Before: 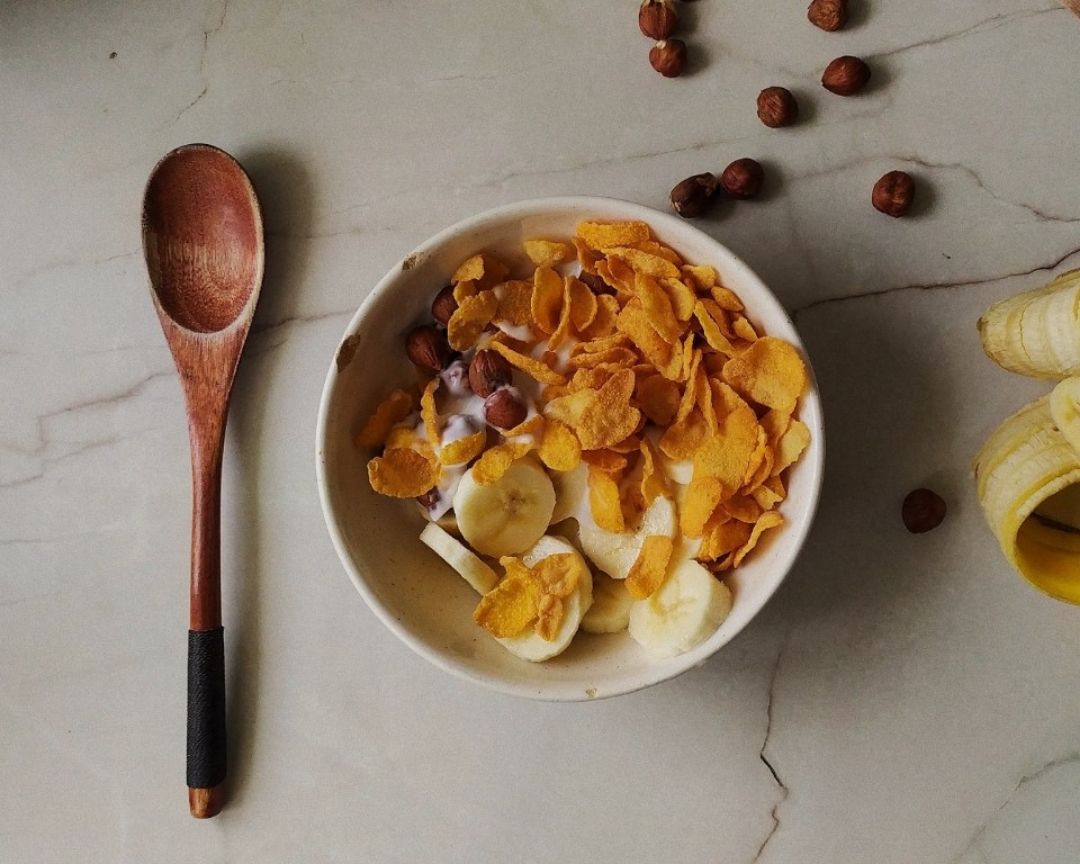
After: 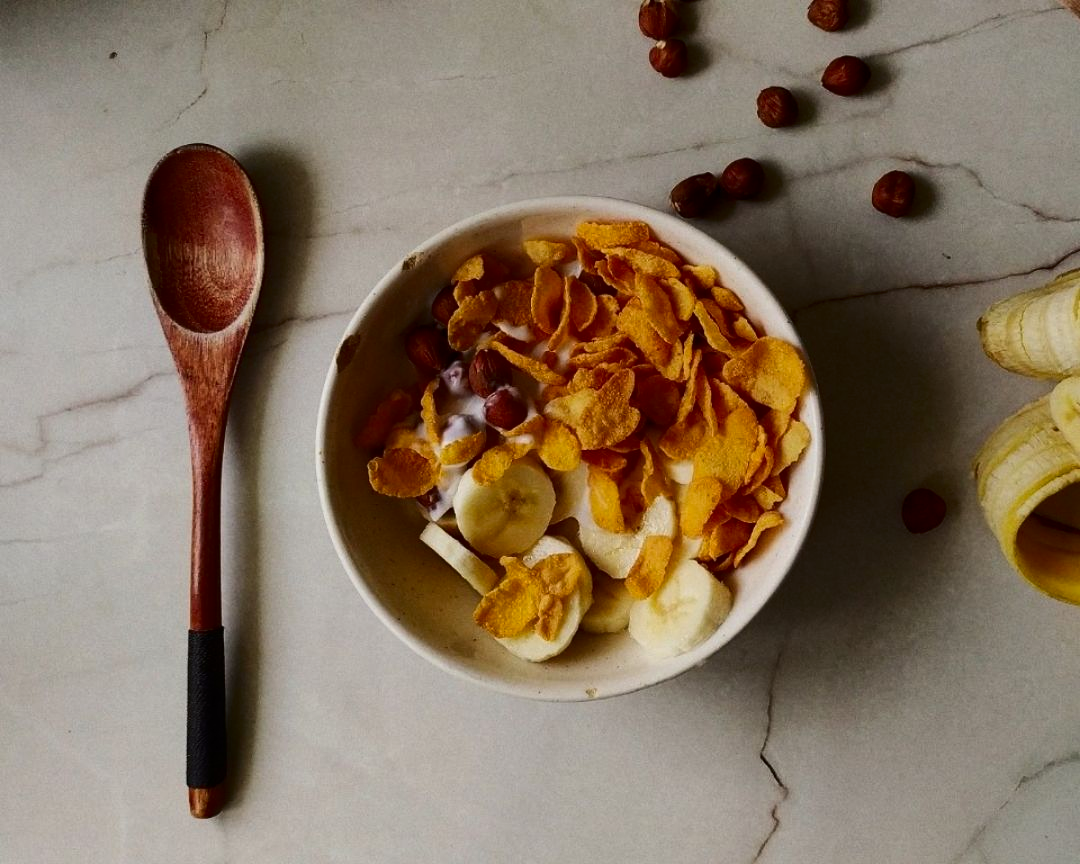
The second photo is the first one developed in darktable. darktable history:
exposure: exposure -0.068 EV, compensate highlight preservation false
tone equalizer: edges refinement/feathering 500, mask exposure compensation -1.57 EV, preserve details no
contrast brightness saturation: contrast 0.201, brightness -0.101, saturation 0.102
